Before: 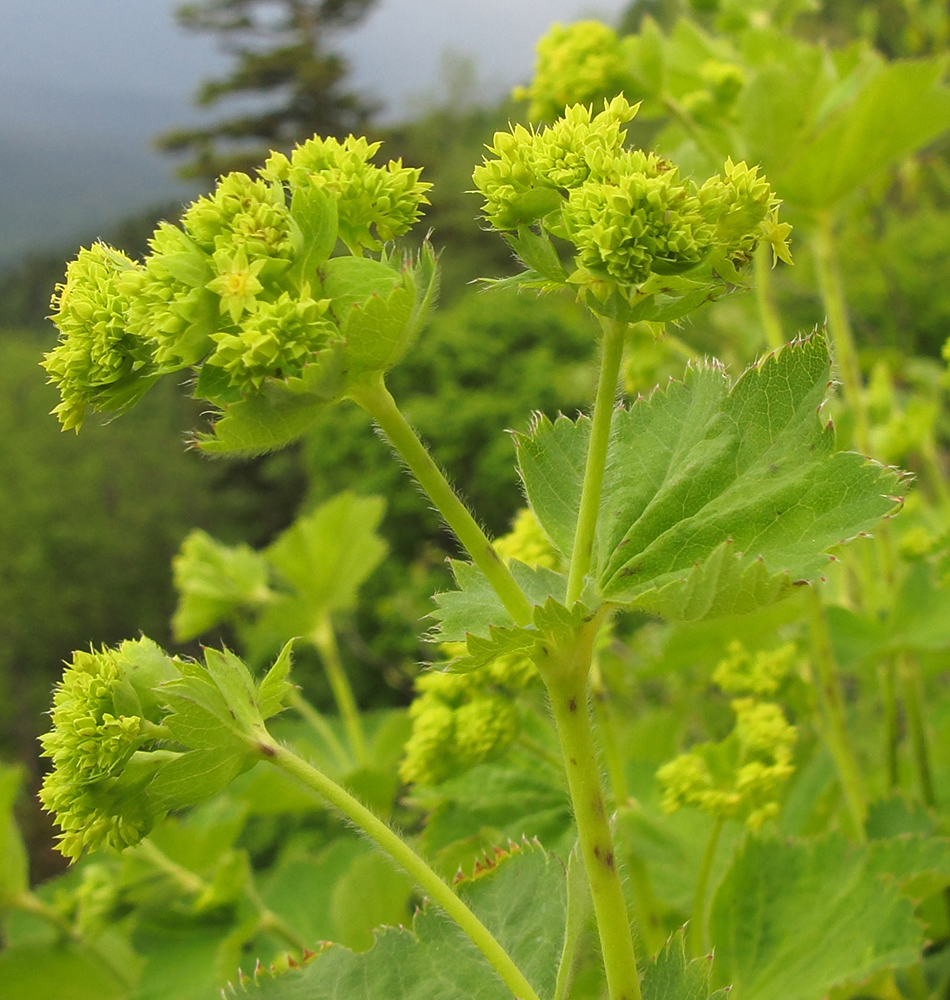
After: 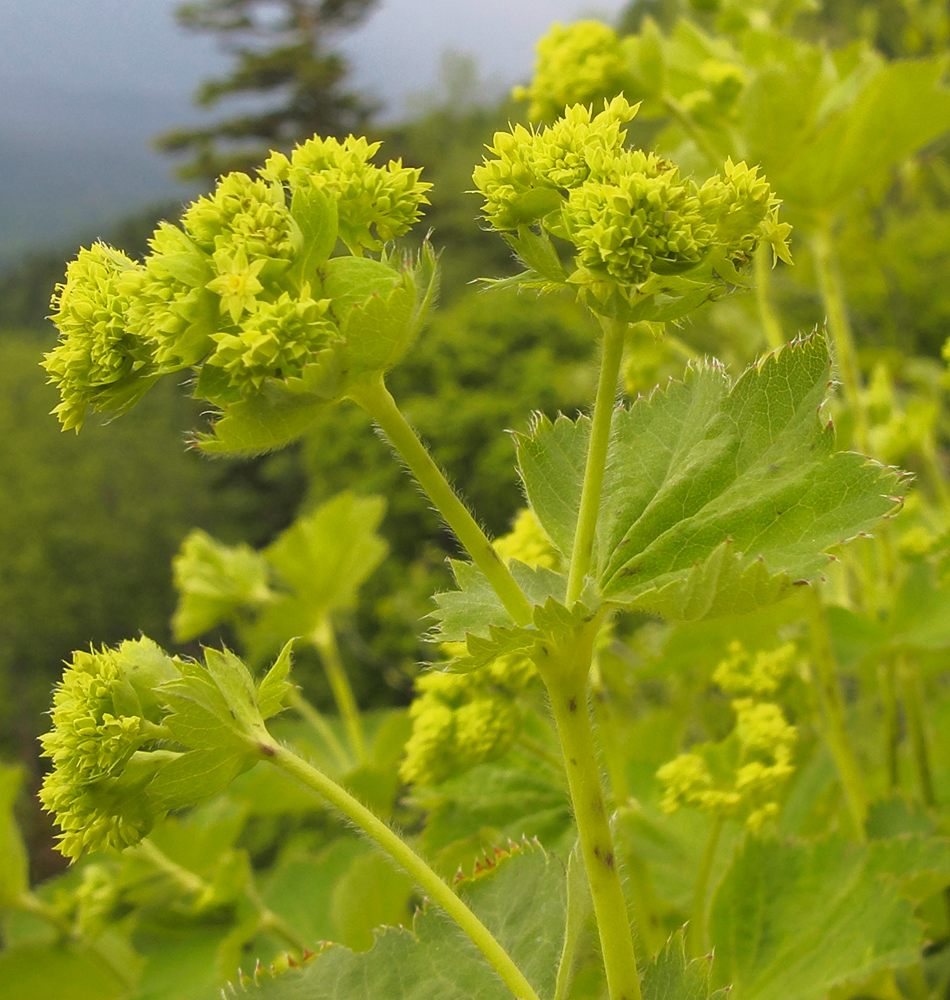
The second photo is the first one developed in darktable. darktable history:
tone curve: curves: ch0 [(0.013, 0) (0.061, 0.068) (0.239, 0.256) (0.502, 0.505) (0.683, 0.676) (0.761, 0.773) (0.858, 0.858) (0.987, 0.945)]; ch1 [(0, 0) (0.172, 0.123) (0.304, 0.288) (0.414, 0.44) (0.472, 0.473) (0.502, 0.508) (0.521, 0.528) (0.583, 0.595) (0.654, 0.673) (0.728, 0.761) (1, 1)]; ch2 [(0, 0) (0.411, 0.424) (0.485, 0.476) (0.502, 0.502) (0.553, 0.557) (0.57, 0.576) (1, 1)], color space Lab, independent channels, preserve colors none
